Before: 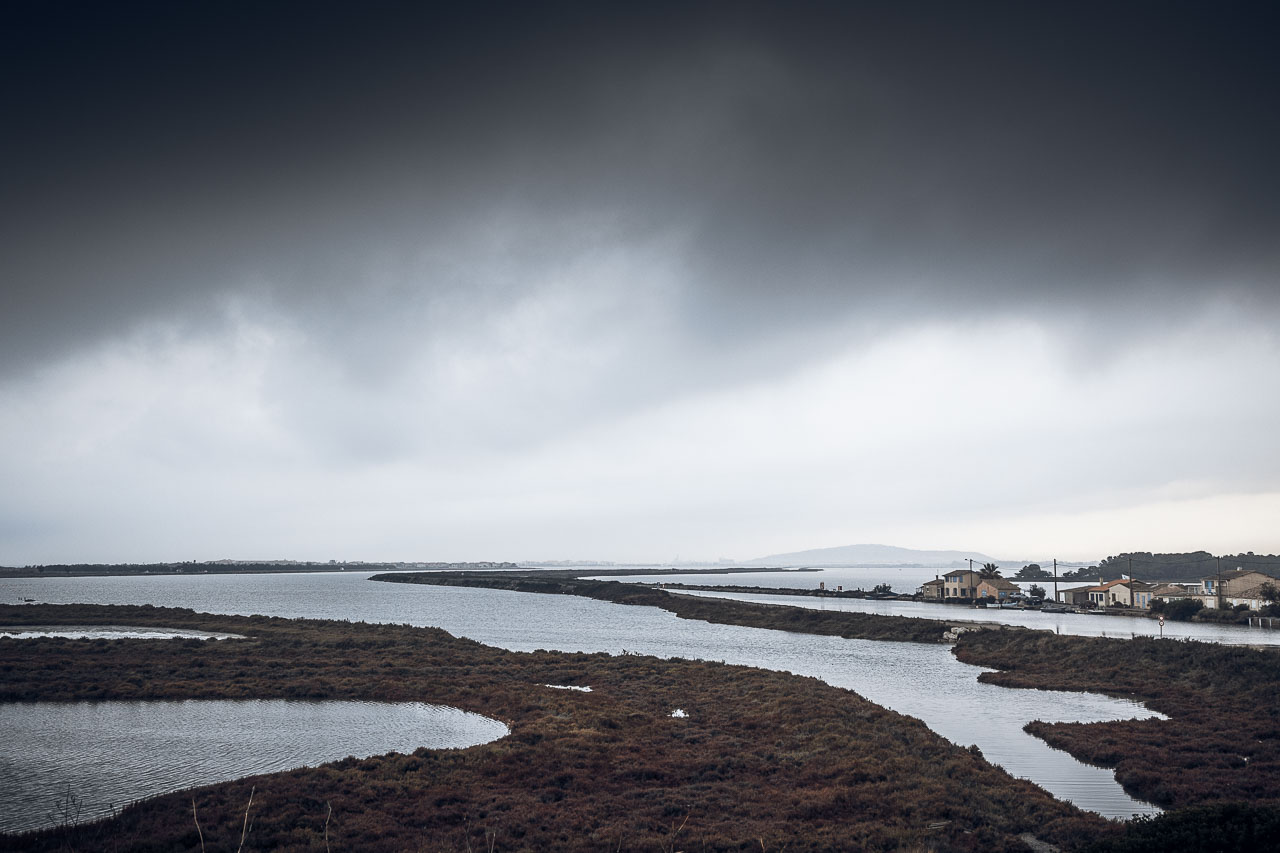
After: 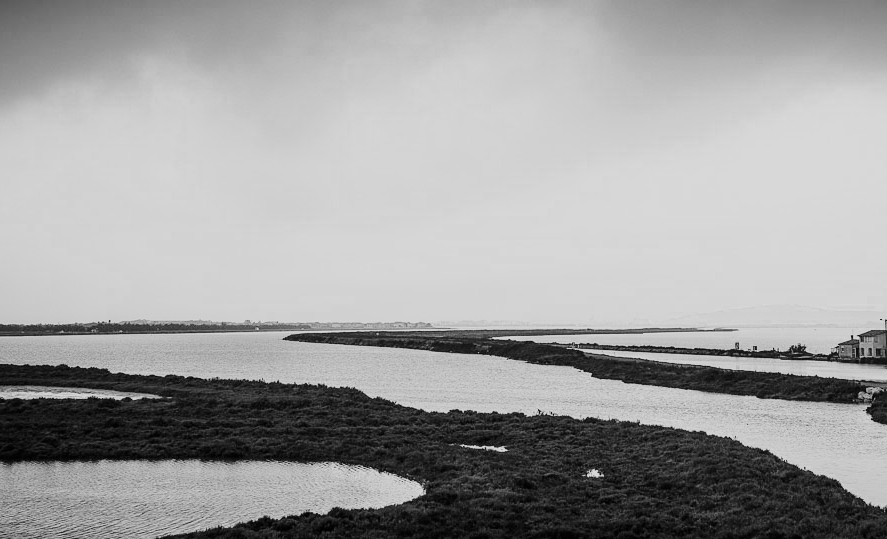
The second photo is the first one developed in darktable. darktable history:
tone curve: curves: ch0 [(0, 0) (0.105, 0.068) (0.181, 0.14) (0.28, 0.259) (0.384, 0.404) (0.485, 0.531) (0.638, 0.681) (0.87, 0.883) (1, 0.977)]; ch1 [(0, 0) (0.161, 0.092) (0.35, 0.33) (0.379, 0.401) (0.456, 0.469) (0.501, 0.499) (0.516, 0.524) (0.562, 0.569) (0.635, 0.646) (1, 1)]; ch2 [(0, 0) (0.371, 0.362) (0.437, 0.437) (0.5, 0.5) (0.53, 0.524) (0.56, 0.561) (0.622, 0.606) (1, 1)], preserve colors none
color zones: curves: ch0 [(0.287, 0.048) (0.493, 0.484) (0.737, 0.816)]; ch1 [(0, 0) (0.143, 0) (0.286, 0) (0.429, 0) (0.571, 0) (0.714, 0) (0.857, 0)]
crop: left 6.713%, top 28.17%, right 23.938%, bottom 8.641%
filmic rgb: black relative exposure -7.65 EV, white relative exposure 4.56 EV, hardness 3.61
